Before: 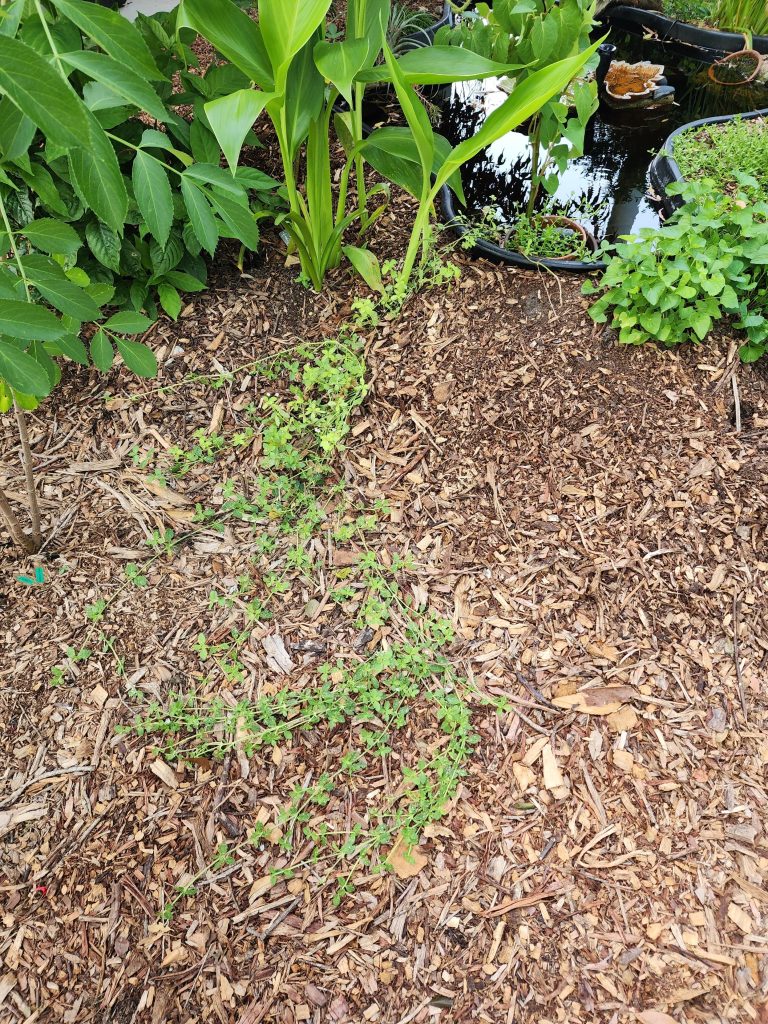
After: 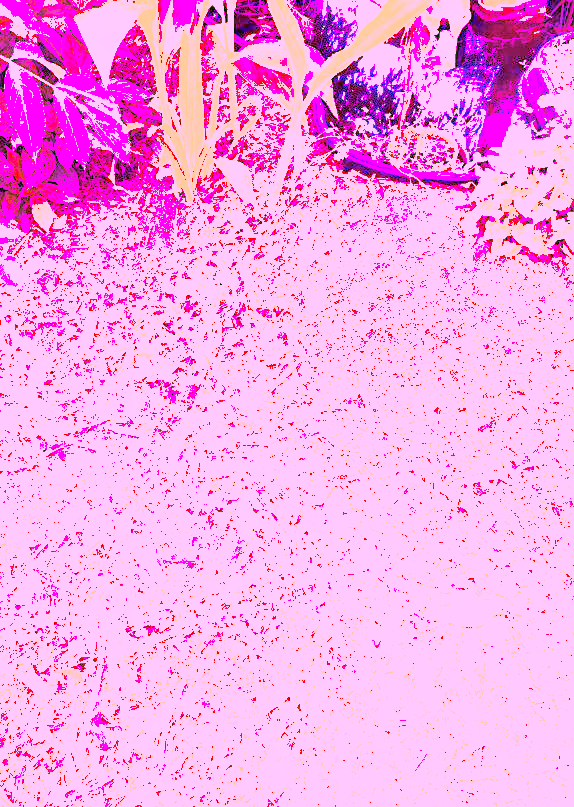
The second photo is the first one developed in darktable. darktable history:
white balance: red 8, blue 8
tone curve: curves: ch0 [(0, 0) (0.541, 0.628) (0.906, 0.997)]
crop: left 16.768%, top 8.653%, right 8.362%, bottom 12.485%
shadows and highlights: on, module defaults
